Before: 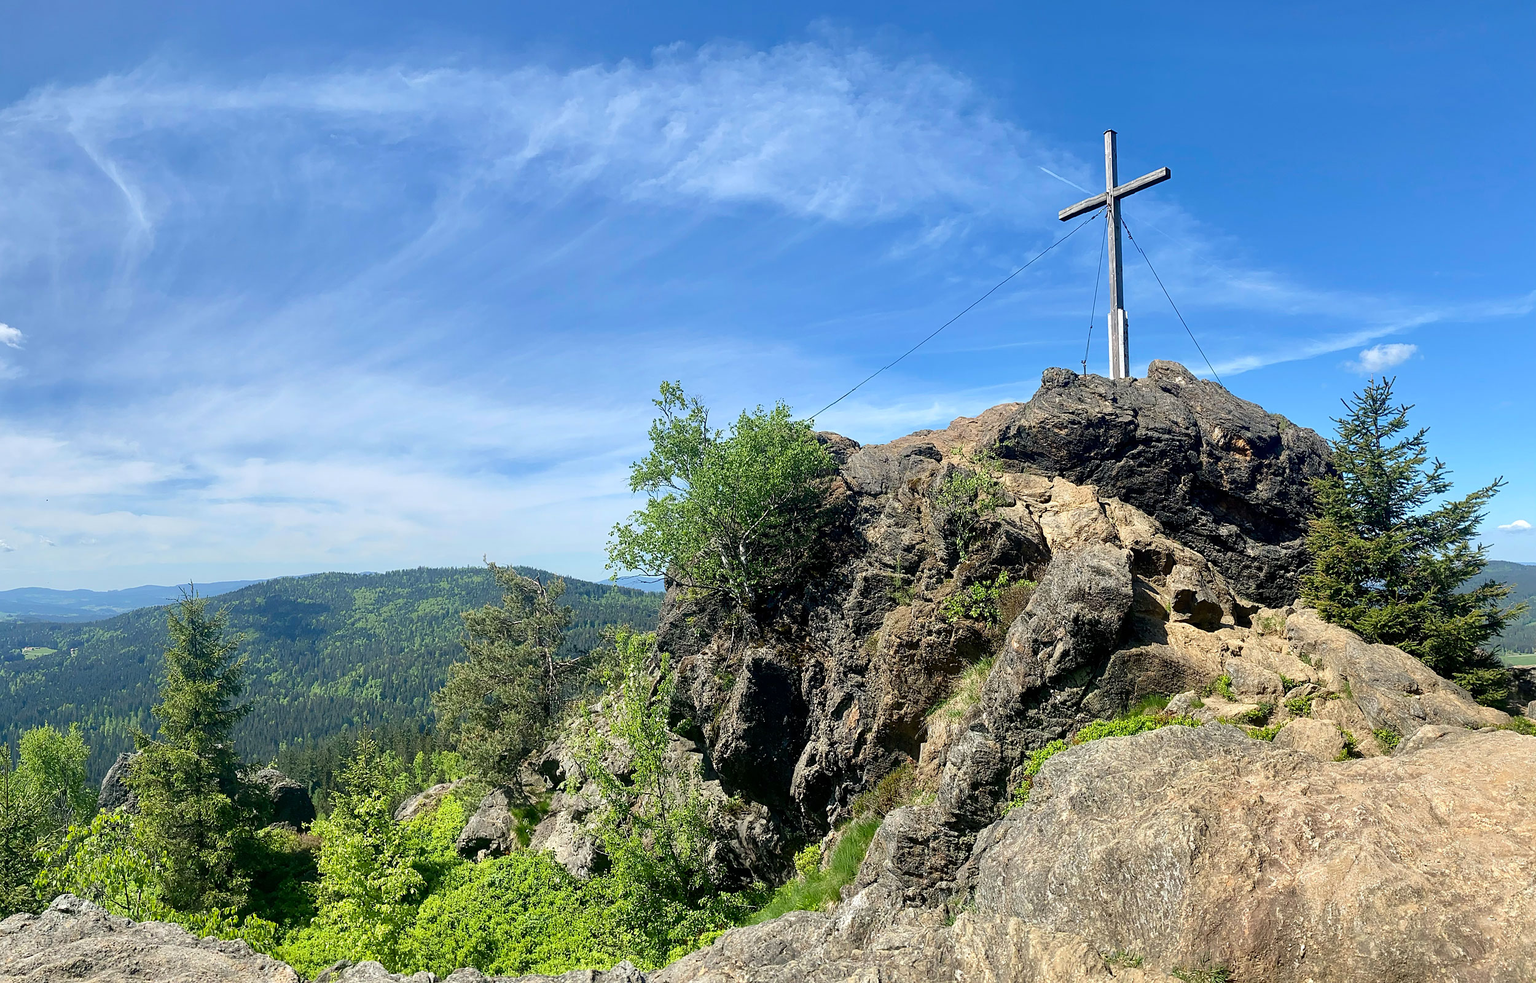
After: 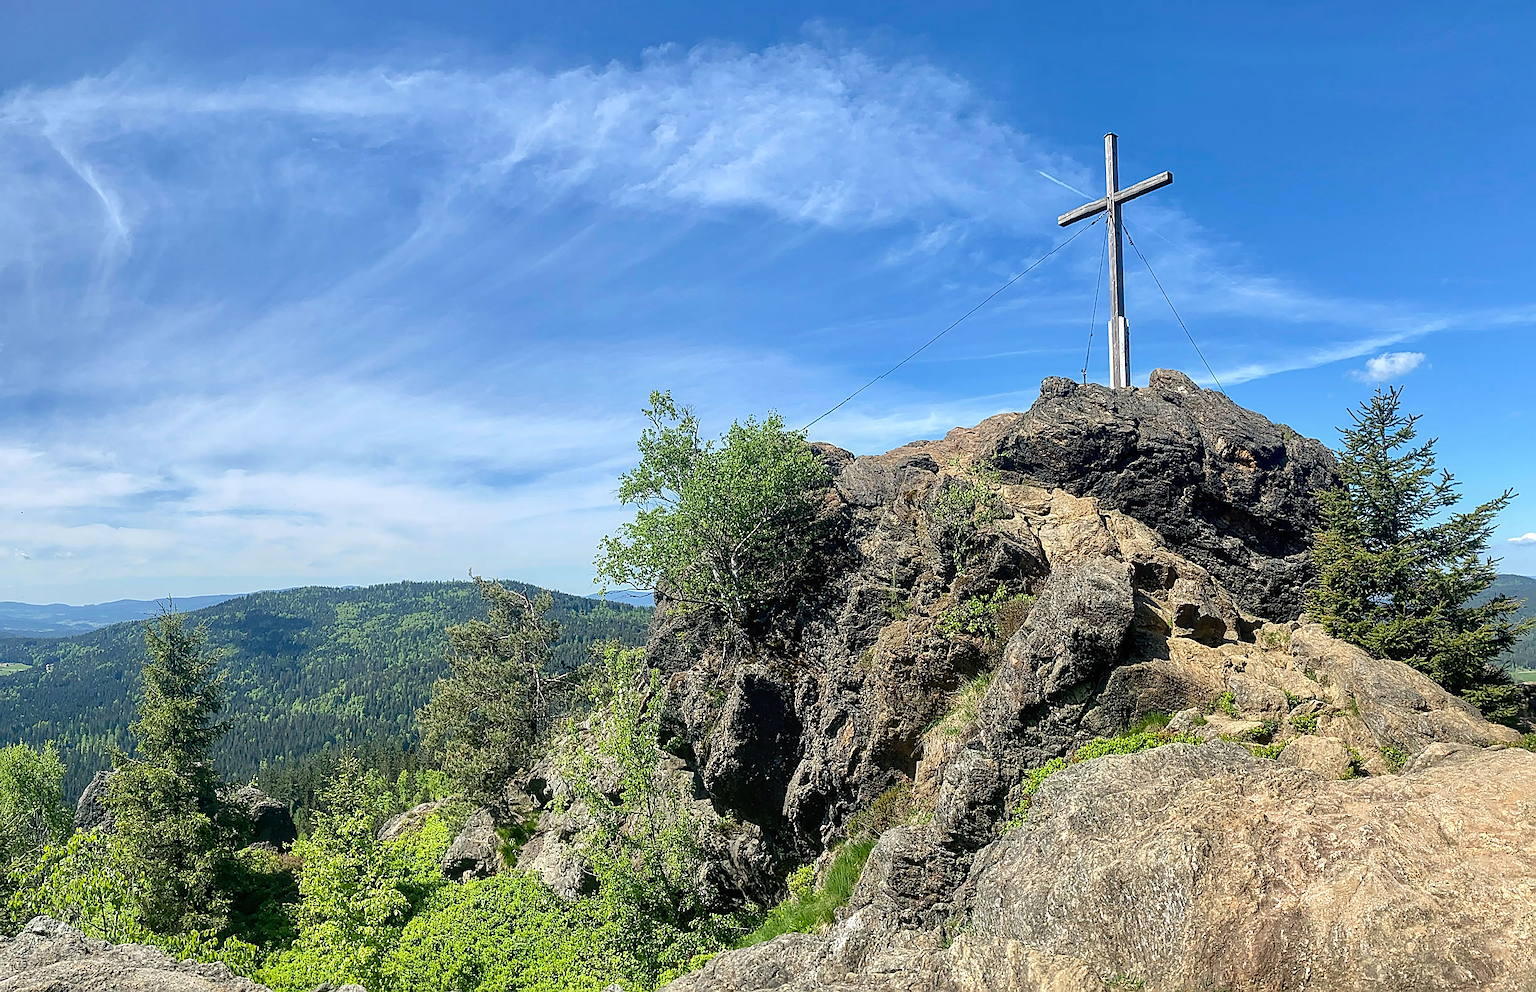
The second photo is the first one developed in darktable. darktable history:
local contrast: on, module defaults
sharpen: on, module defaults
crop and rotate: left 1.697%, right 0.66%, bottom 1.43%
